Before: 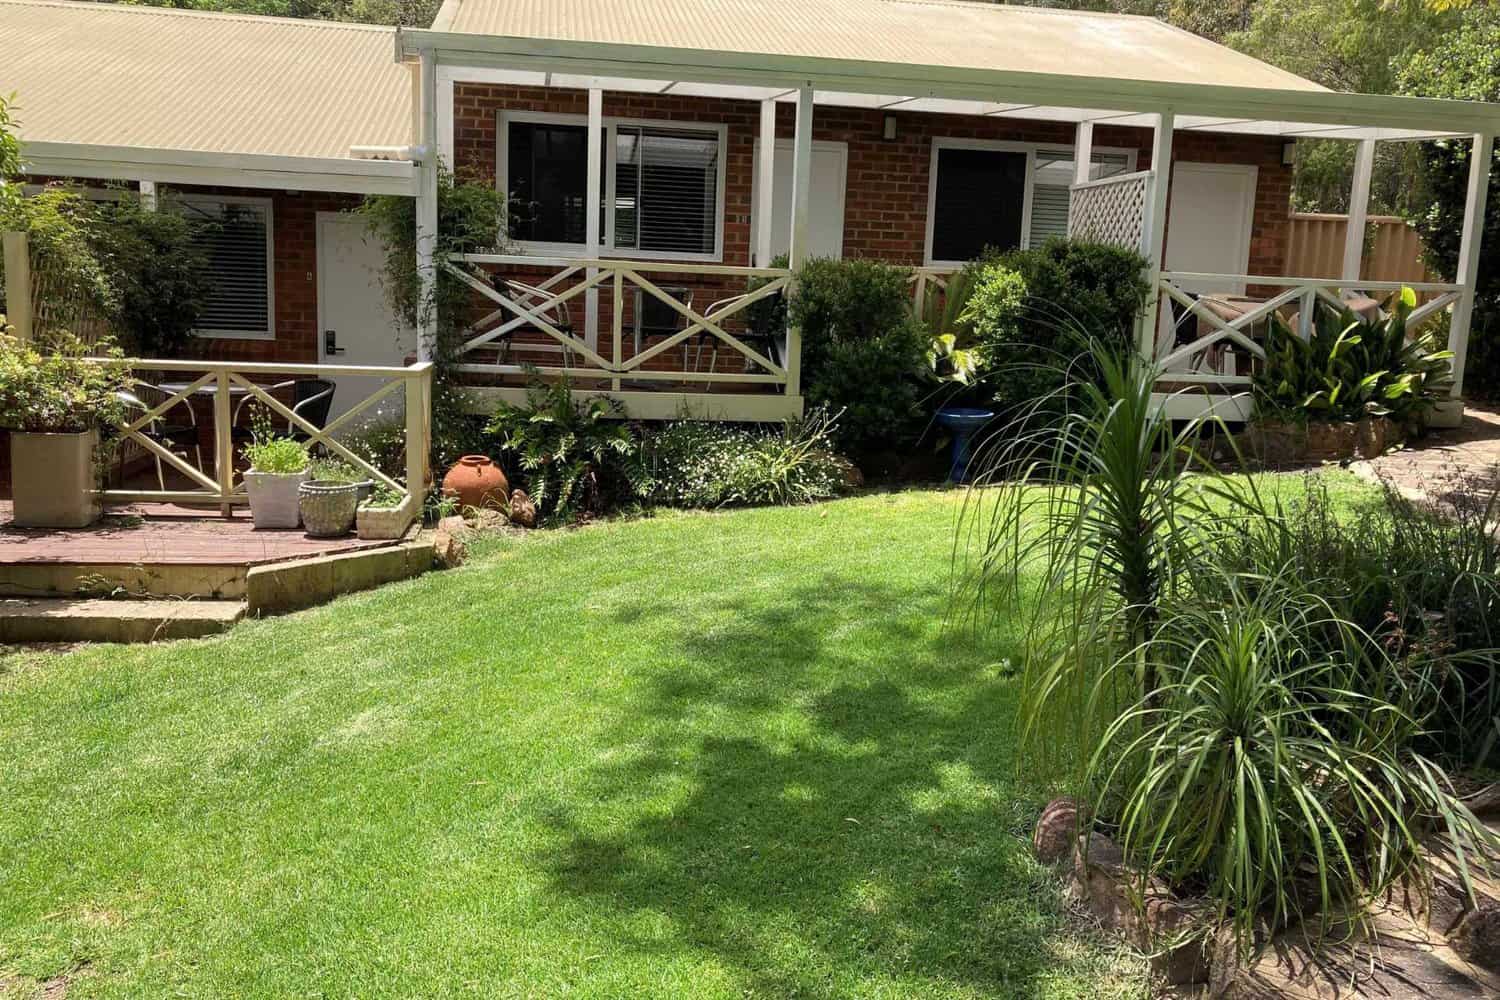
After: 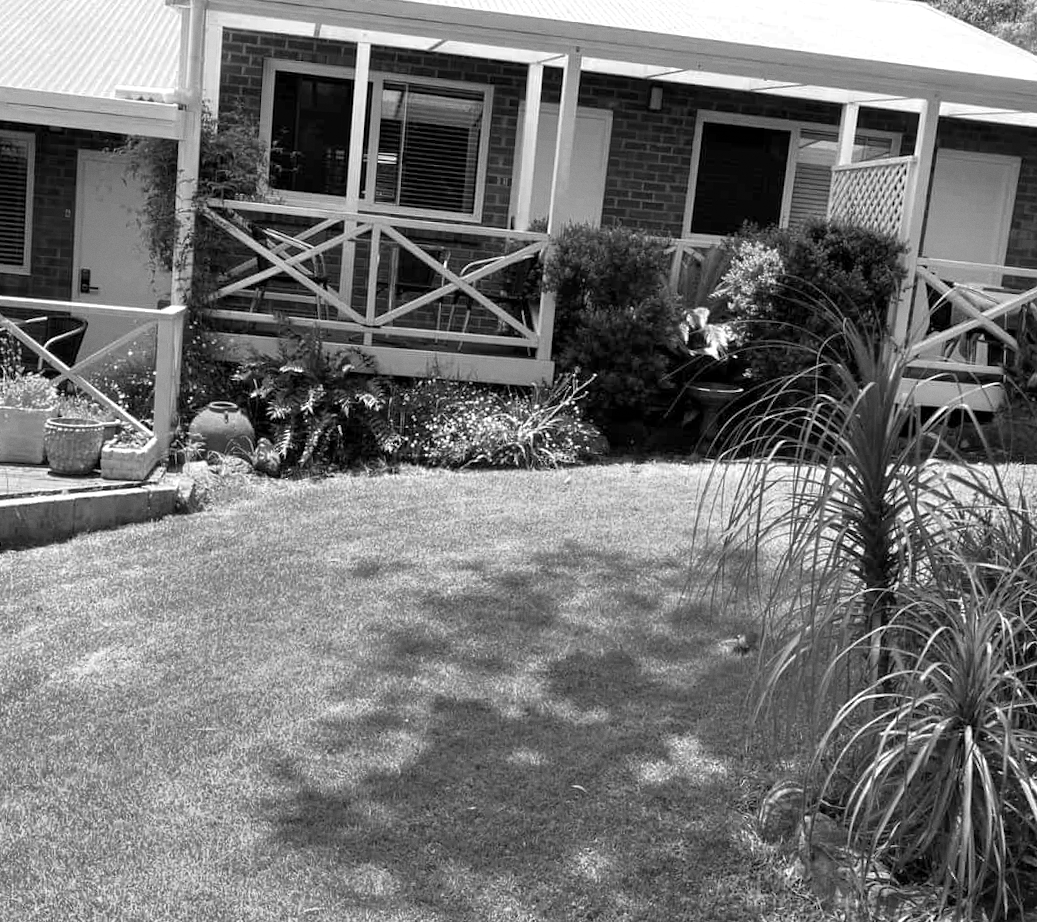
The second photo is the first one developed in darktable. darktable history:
exposure: black level correction 0.001, exposure 0.5 EV, compensate exposure bias true, compensate highlight preservation false
grain: coarseness 0.09 ISO, strength 10%
monochrome: a -11.7, b 1.62, size 0.5, highlights 0.38
crop and rotate: angle -3.27°, left 14.277%, top 0.028%, right 10.766%, bottom 0.028%
